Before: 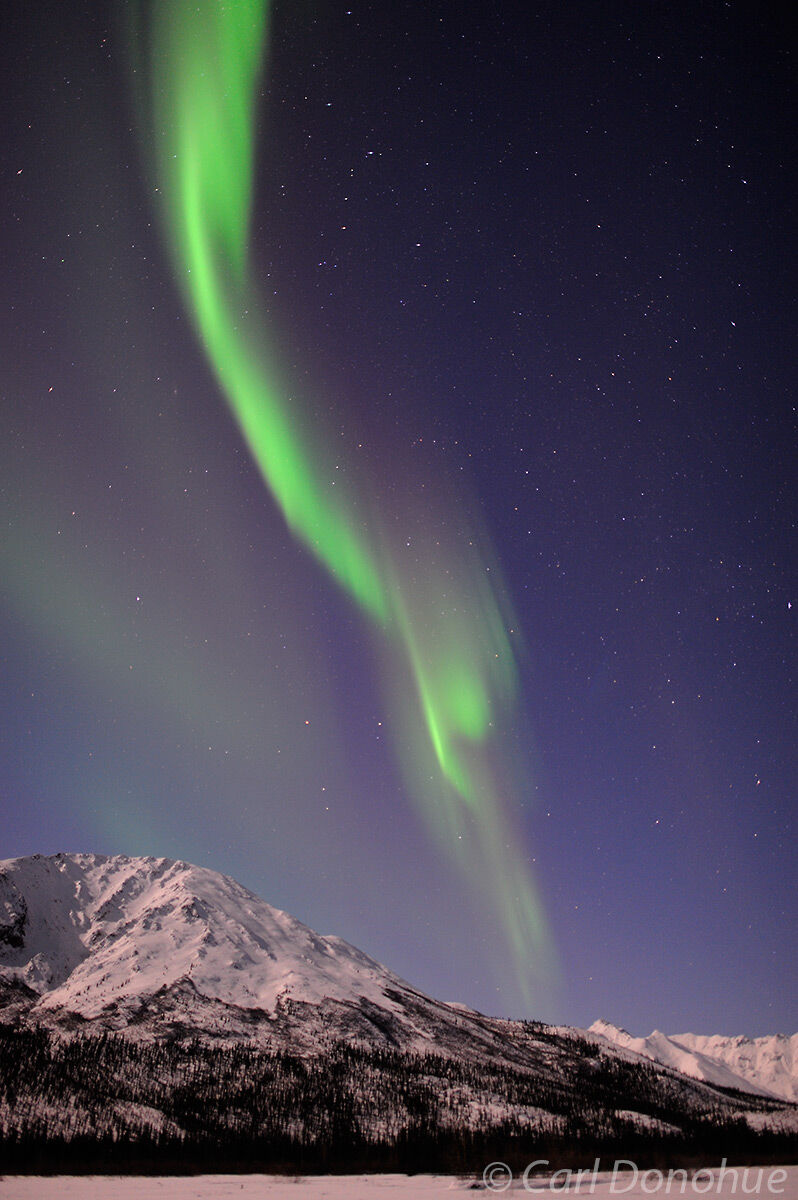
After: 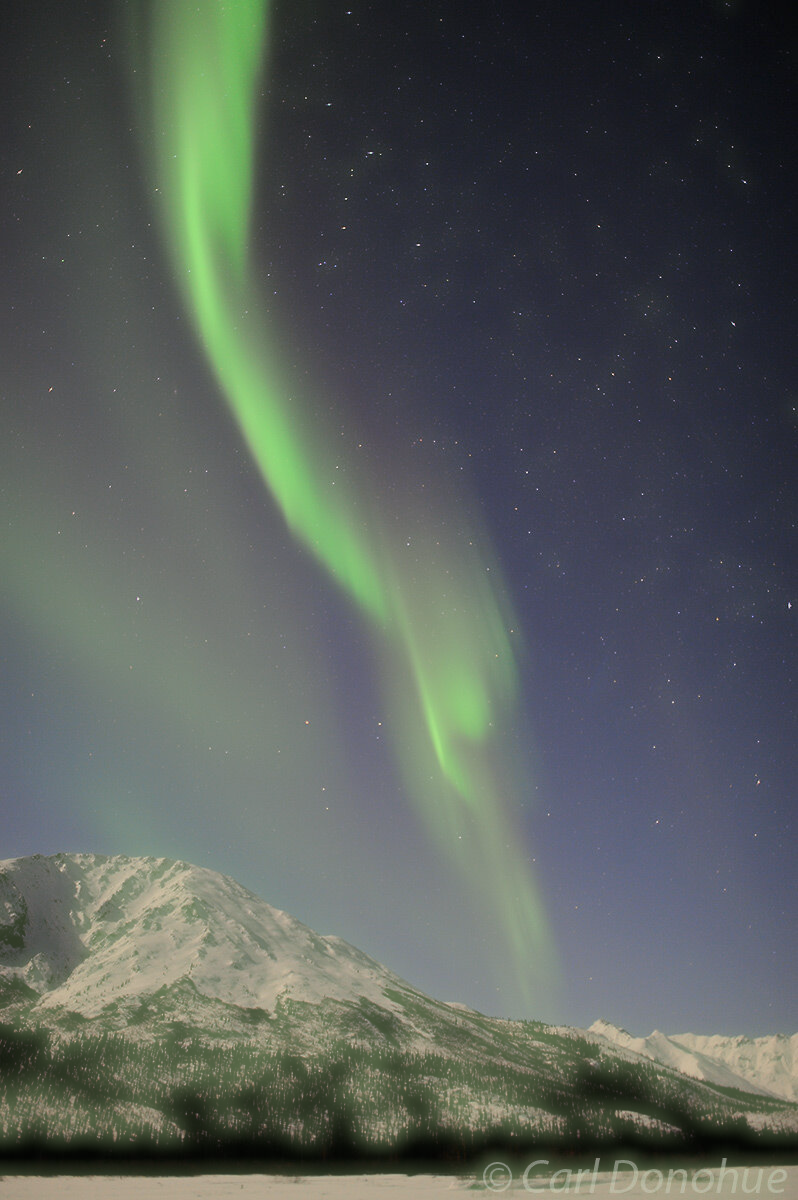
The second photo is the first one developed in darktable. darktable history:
haze removal: strength -0.891, distance 0.232, compatibility mode true, adaptive false
